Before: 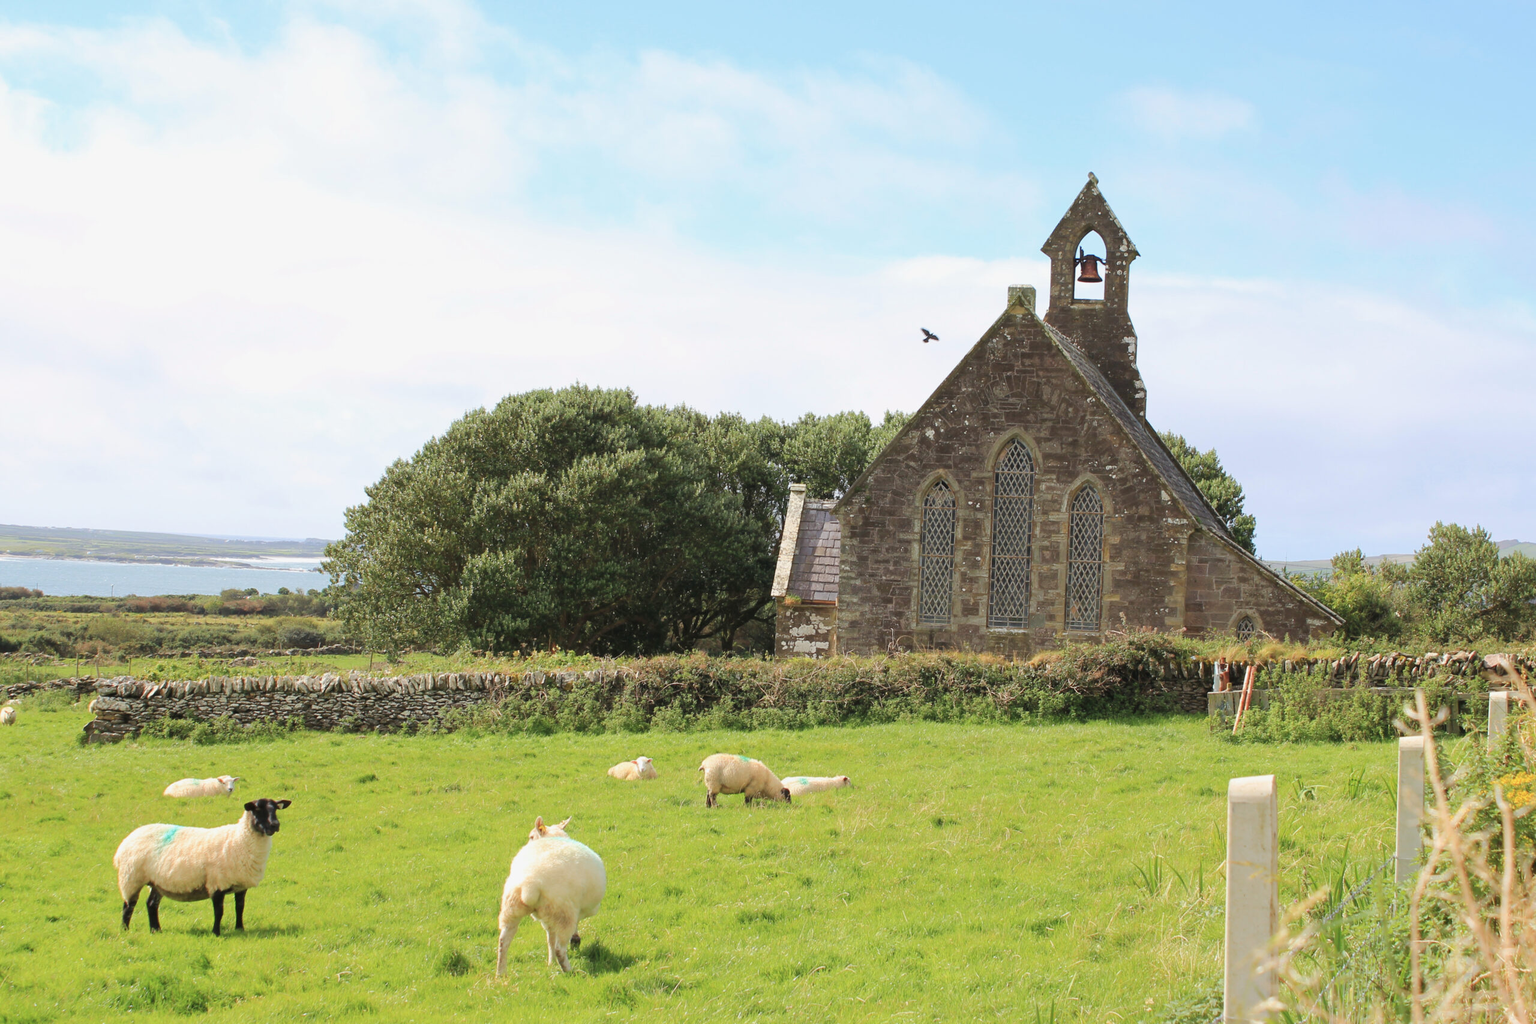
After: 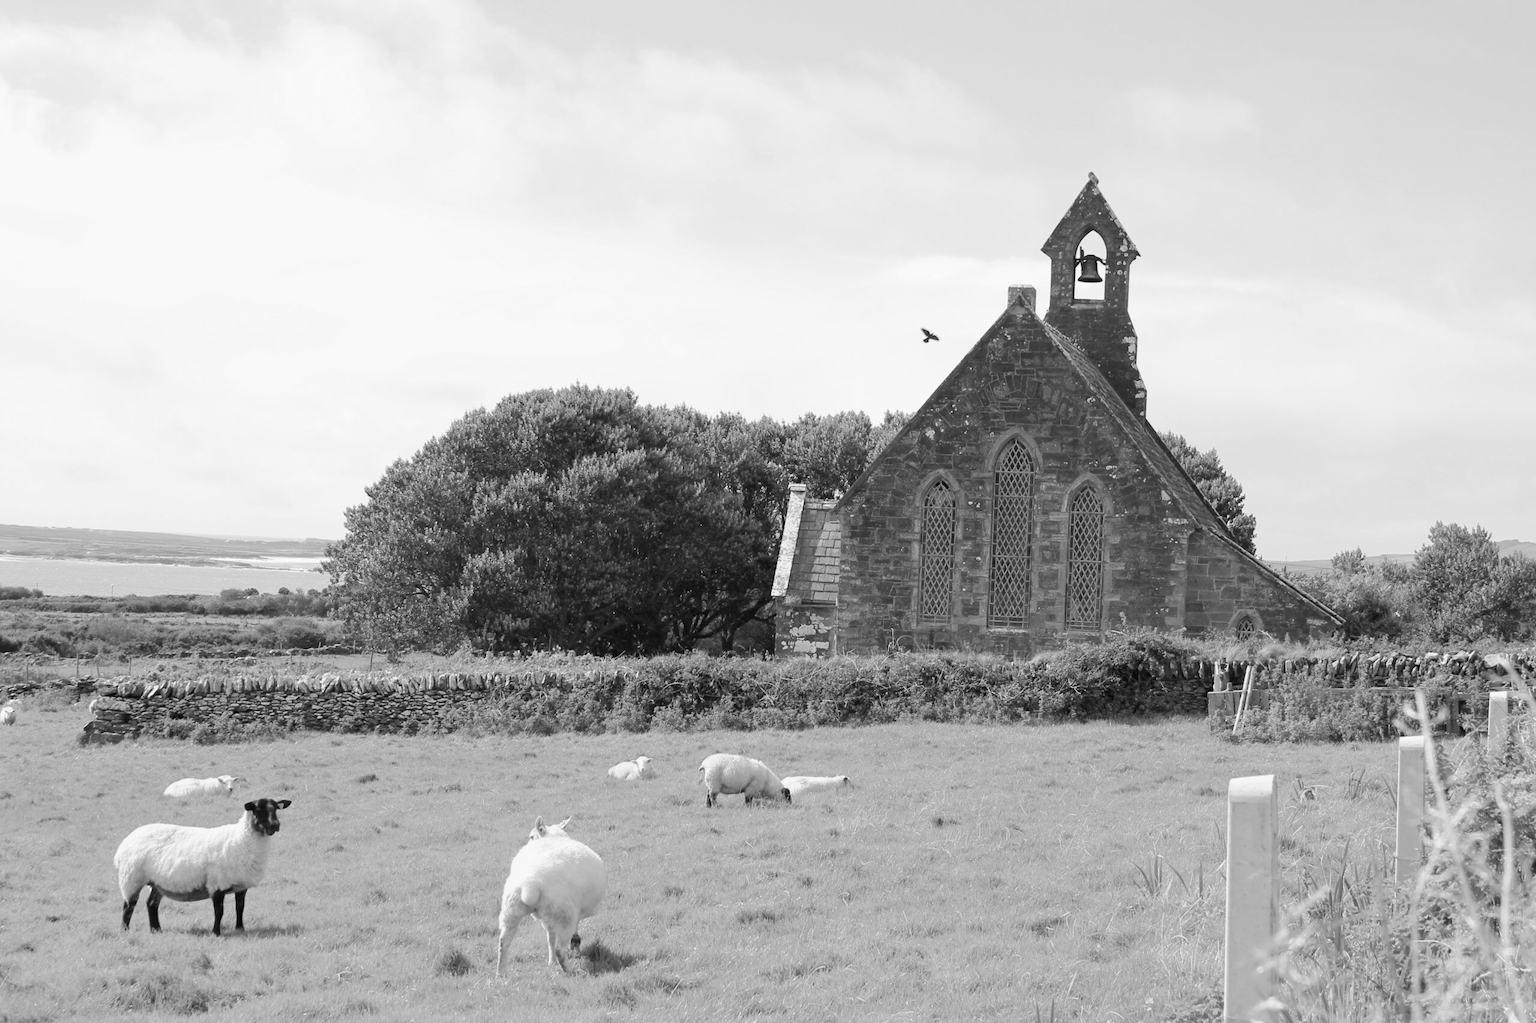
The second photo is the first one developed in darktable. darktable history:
exposure: black level correction 0, compensate exposure bias true, compensate highlight preservation false
monochrome: on, module defaults
white balance: red 1.05, blue 1.072
